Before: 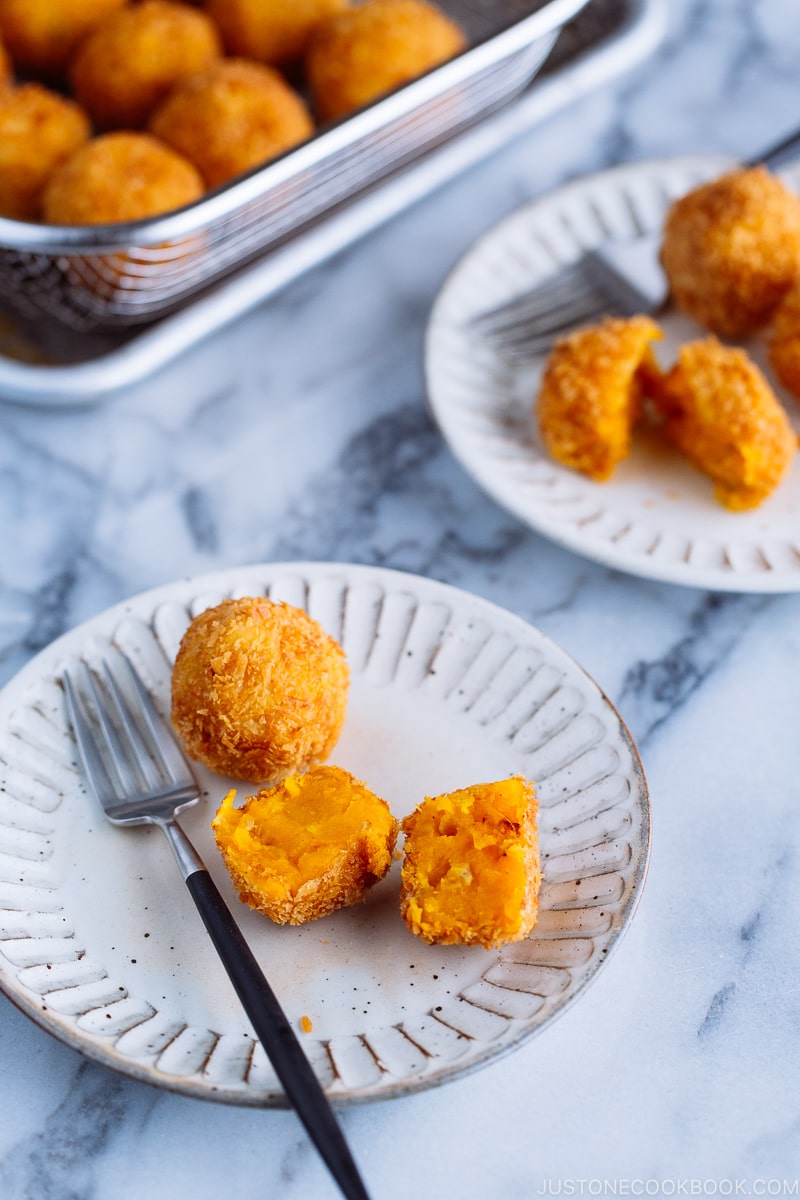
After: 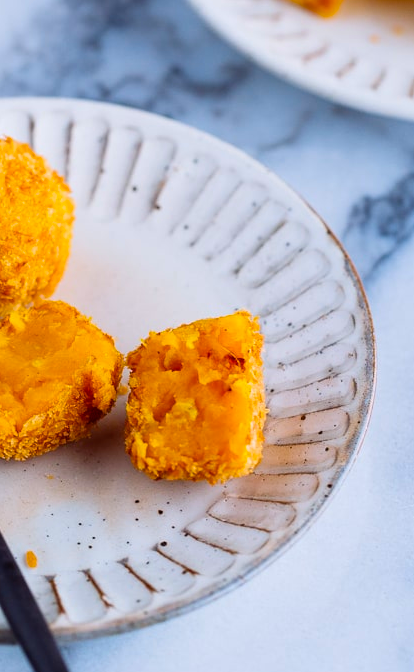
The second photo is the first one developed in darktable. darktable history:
crop: left 34.479%, top 38.822%, right 13.718%, bottom 5.172%
color balance rgb: perceptual saturation grading › global saturation 25%, global vibrance 20%
